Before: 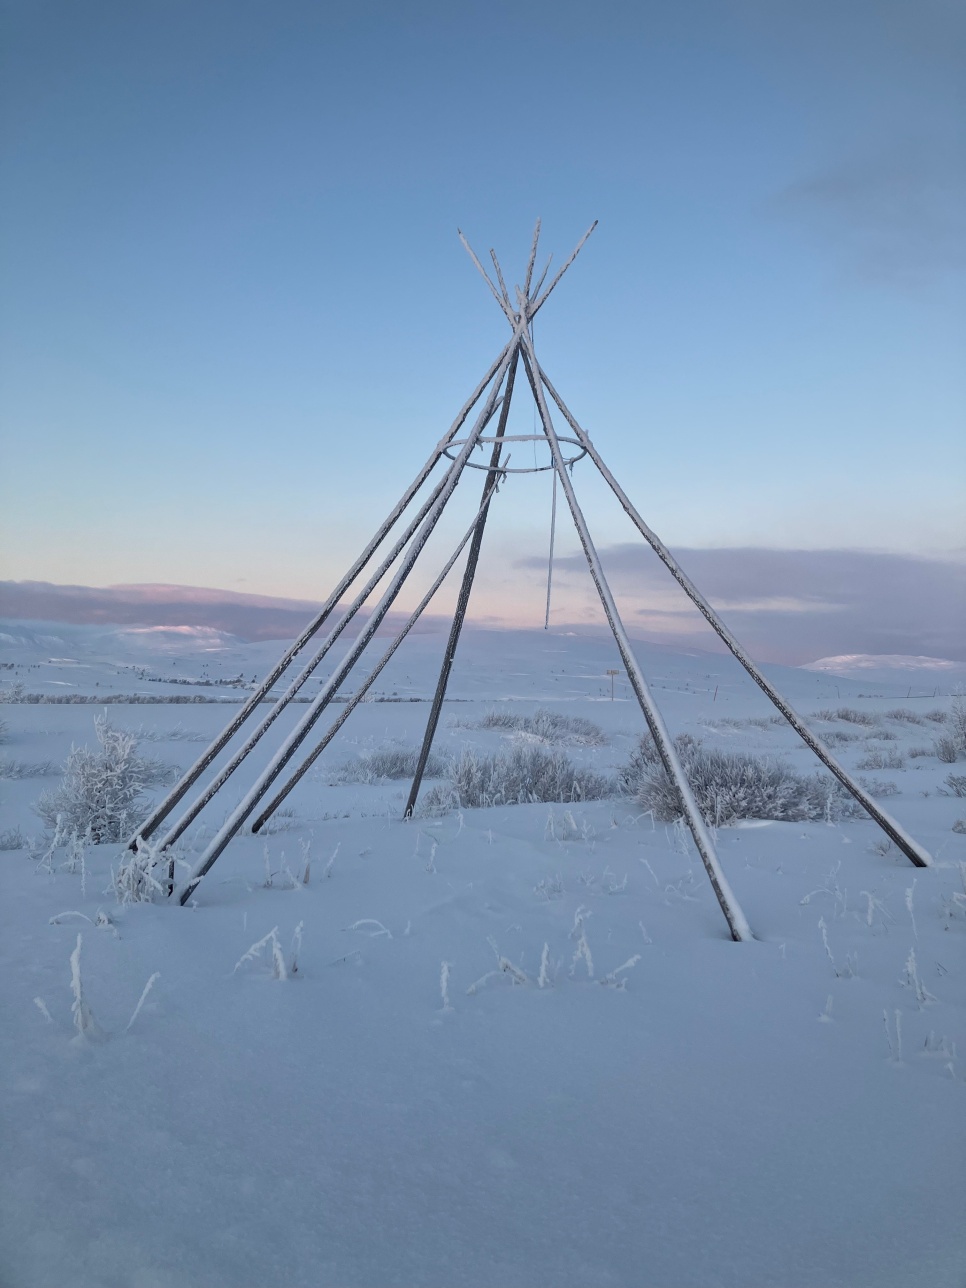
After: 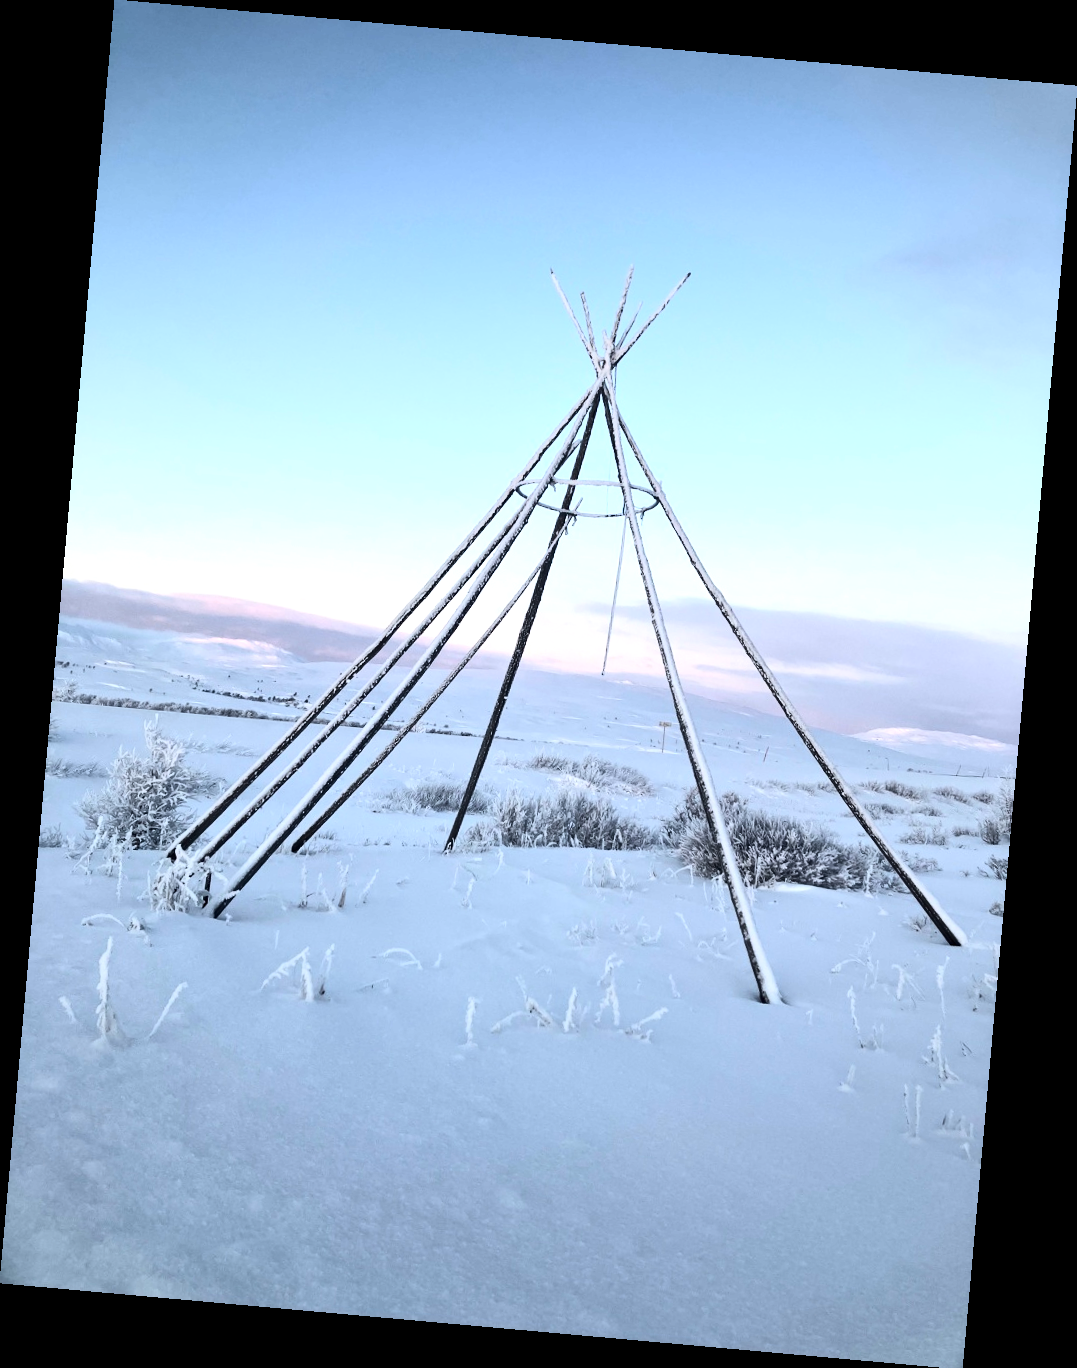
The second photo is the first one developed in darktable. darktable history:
contrast brightness saturation: contrast 0.28
rotate and perspective: rotation 5.12°, automatic cropping off
tone equalizer: -8 EV -1.08 EV, -7 EV -1.01 EV, -6 EV -0.867 EV, -5 EV -0.578 EV, -3 EV 0.578 EV, -2 EV 0.867 EV, -1 EV 1.01 EV, +0 EV 1.08 EV, edges refinement/feathering 500, mask exposure compensation -1.57 EV, preserve details no
